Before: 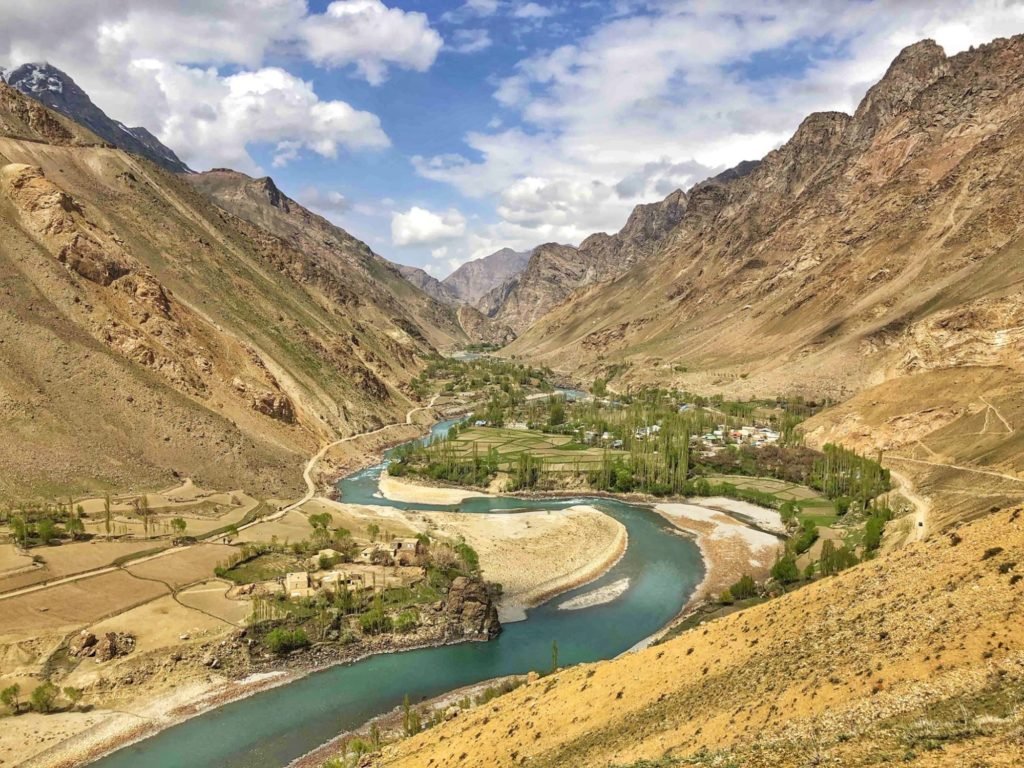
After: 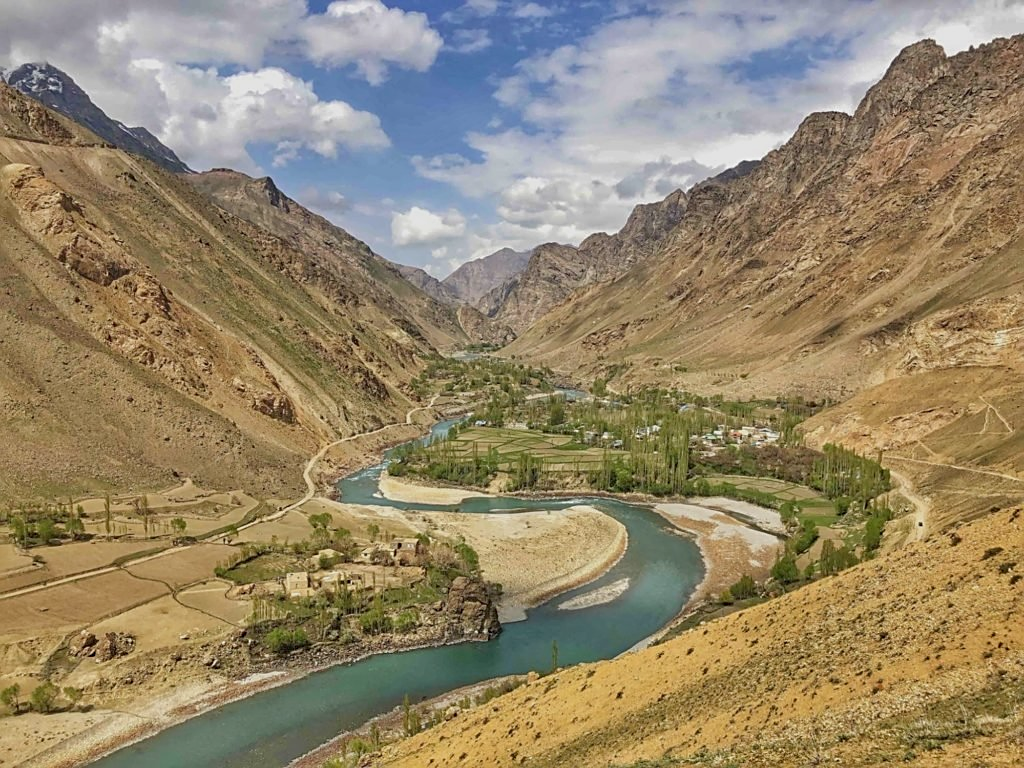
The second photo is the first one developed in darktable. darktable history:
tone equalizer: -8 EV 0.25 EV, -7 EV 0.417 EV, -6 EV 0.417 EV, -5 EV 0.25 EV, -3 EV -0.25 EV, -2 EV -0.417 EV, -1 EV -0.417 EV, +0 EV -0.25 EV, edges refinement/feathering 500, mask exposure compensation -1.57 EV, preserve details guided filter
sharpen: on, module defaults
color zones: curves: ch0 [(0.25, 0.5) (0.428, 0.473) (0.75, 0.5)]; ch1 [(0.243, 0.479) (0.398, 0.452) (0.75, 0.5)]
